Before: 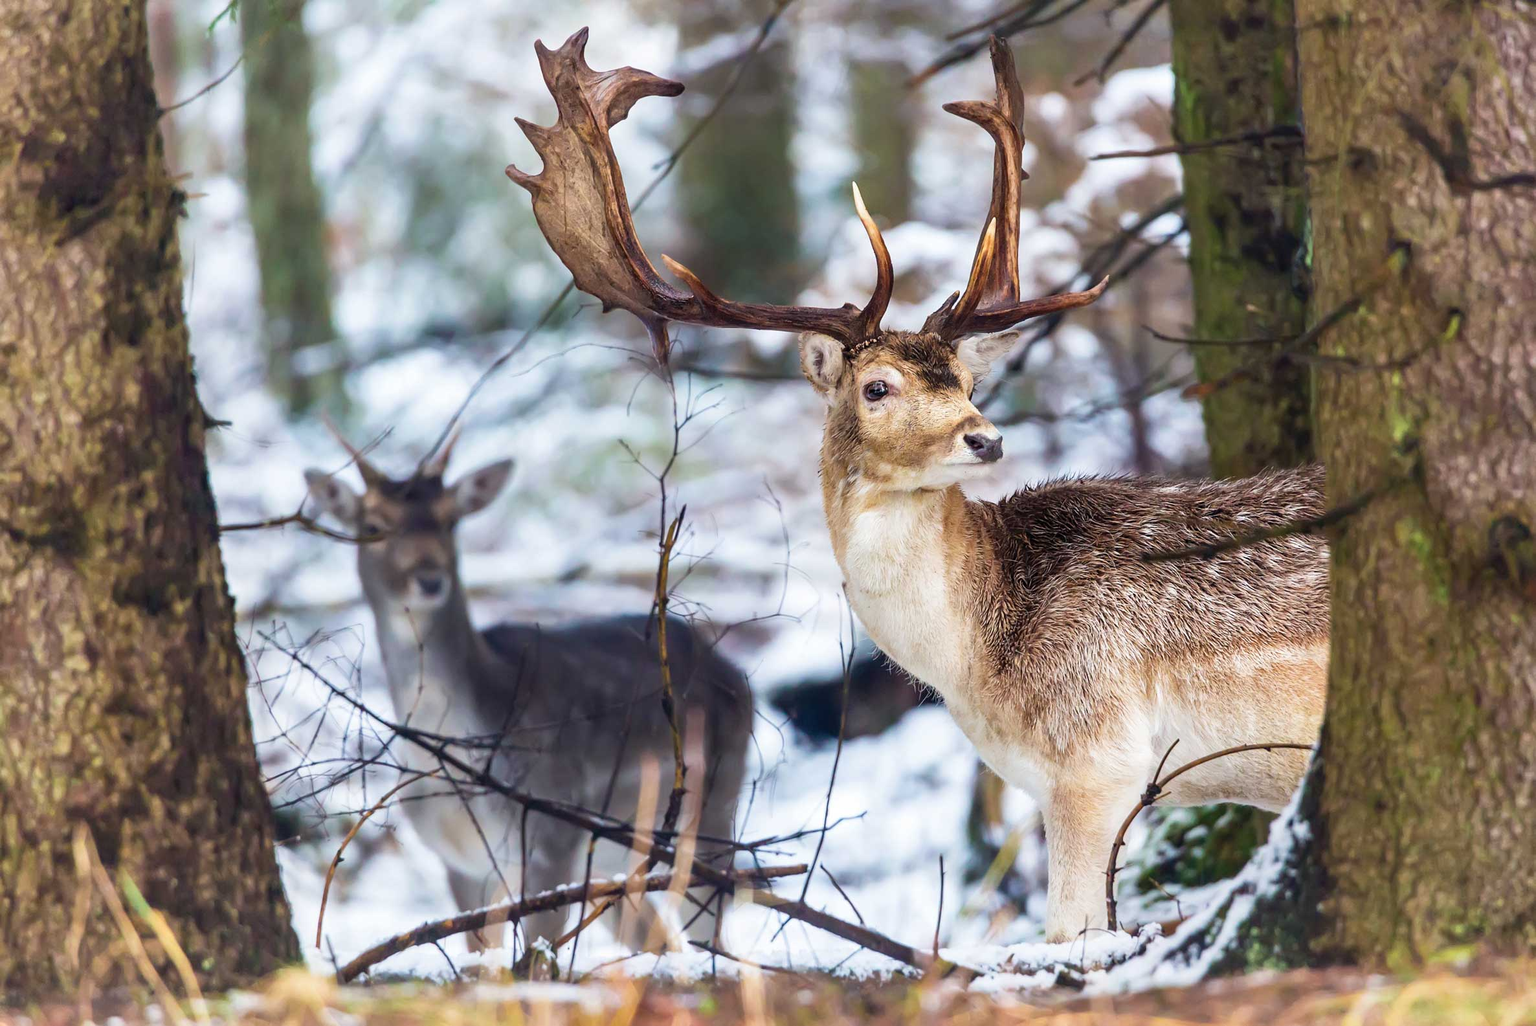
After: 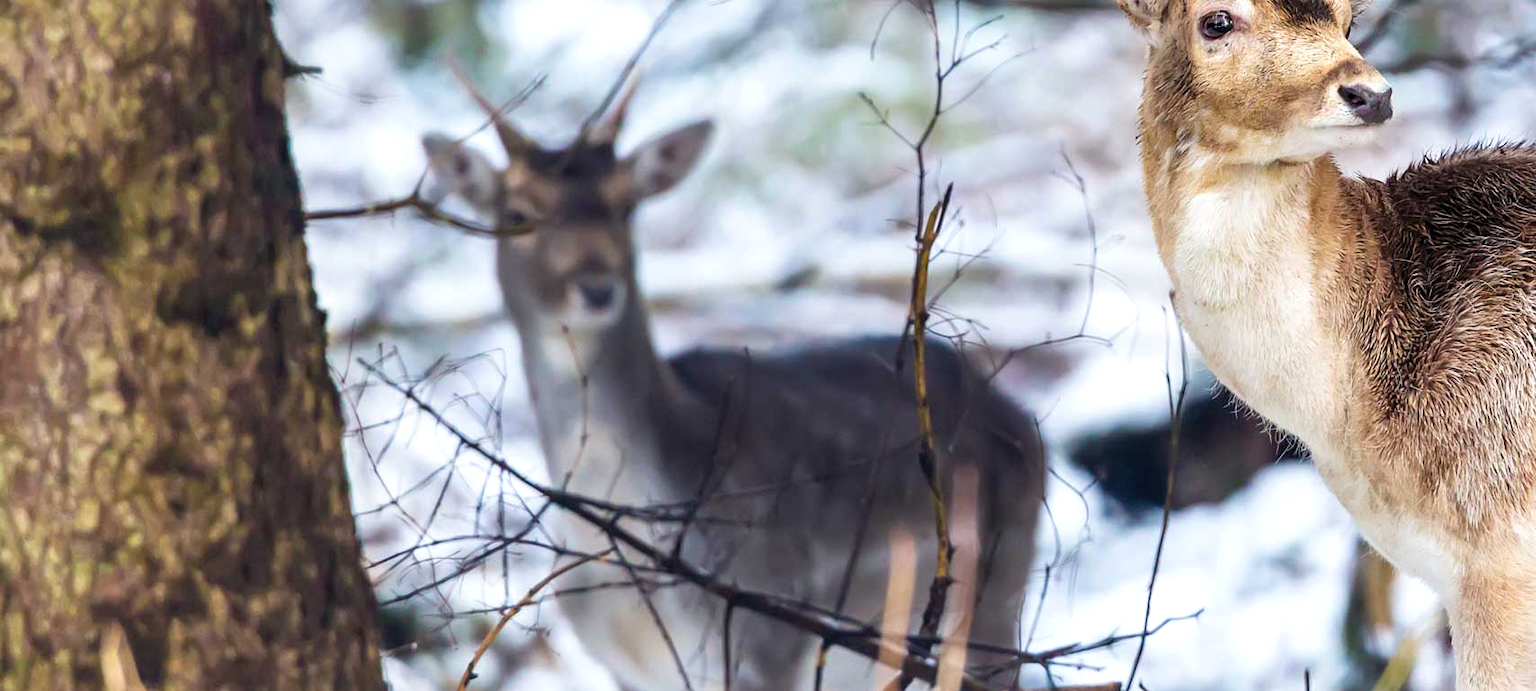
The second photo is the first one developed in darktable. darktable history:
levels: levels [0.016, 0.484, 0.953]
crop: top 36.365%, right 27.952%, bottom 15.083%
